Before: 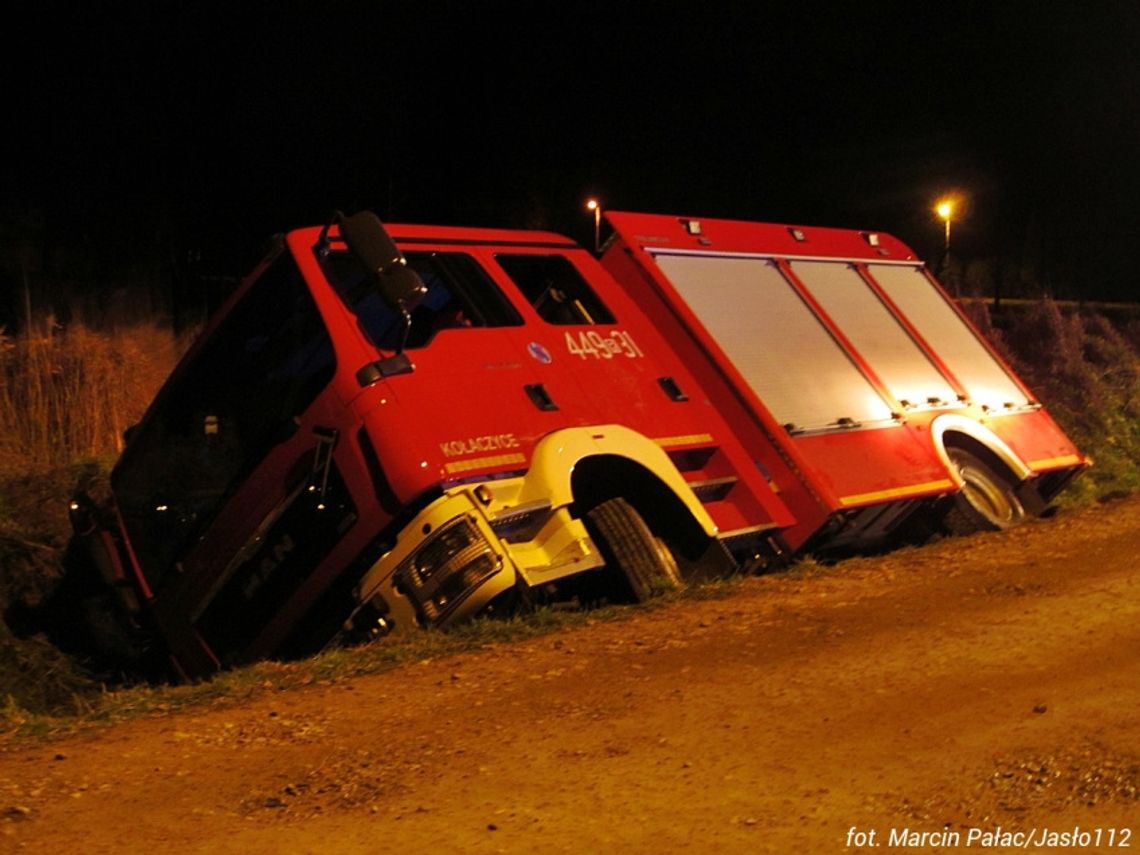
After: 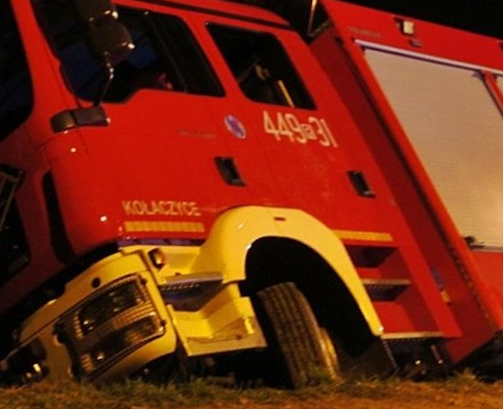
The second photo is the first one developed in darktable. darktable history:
rotate and perspective: rotation 9.12°, automatic cropping off
crop: left 30%, top 30%, right 30%, bottom 30%
